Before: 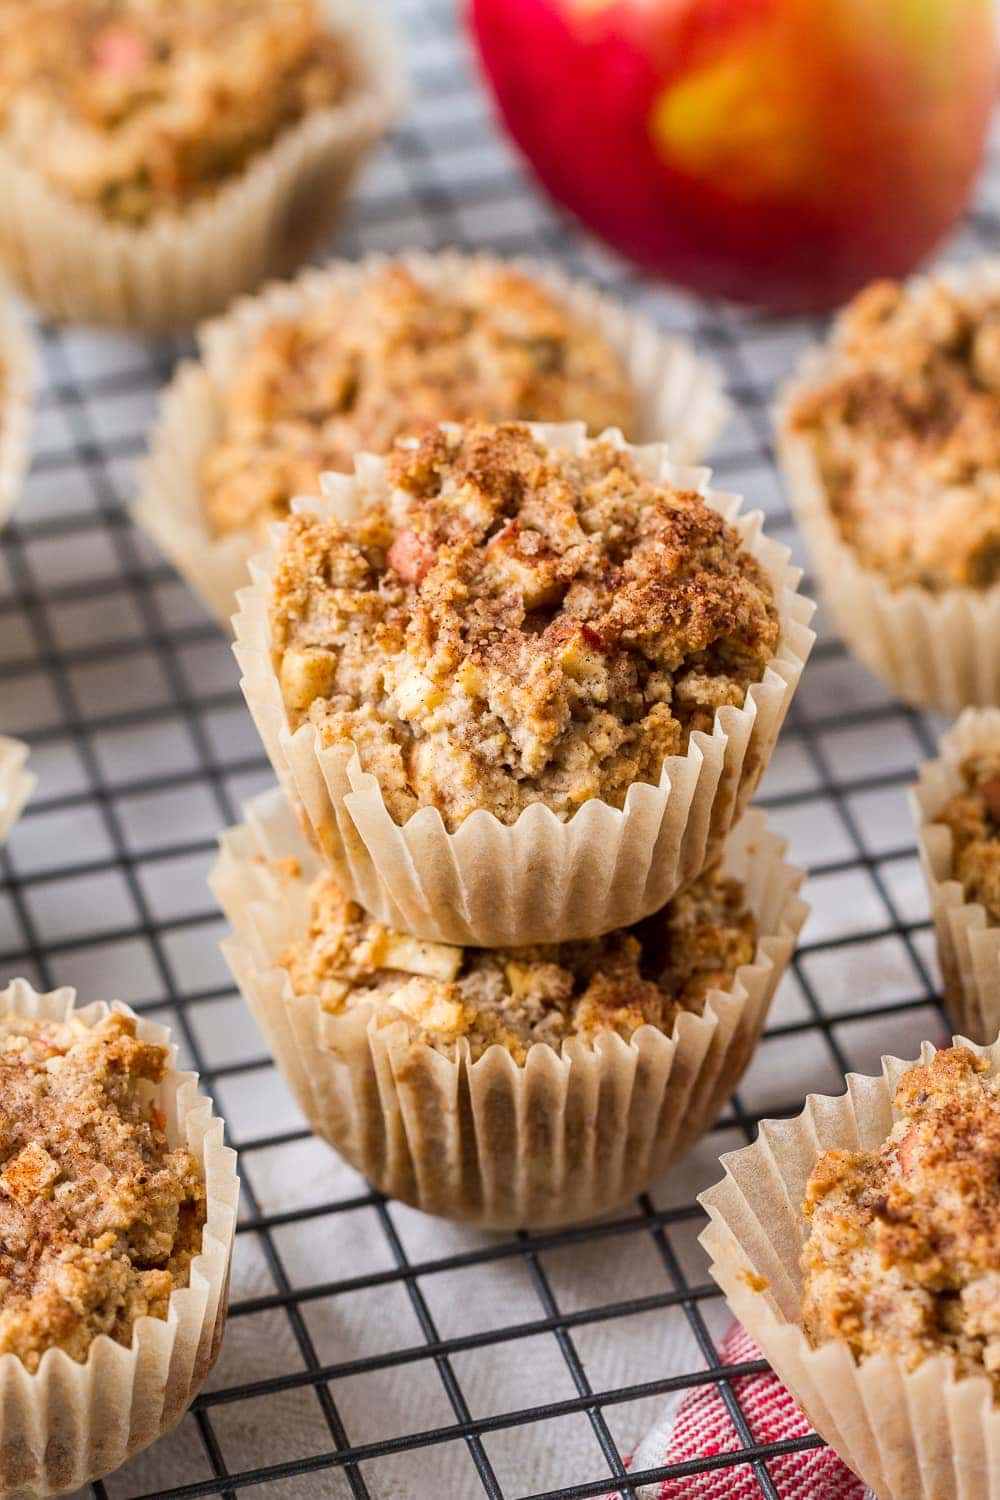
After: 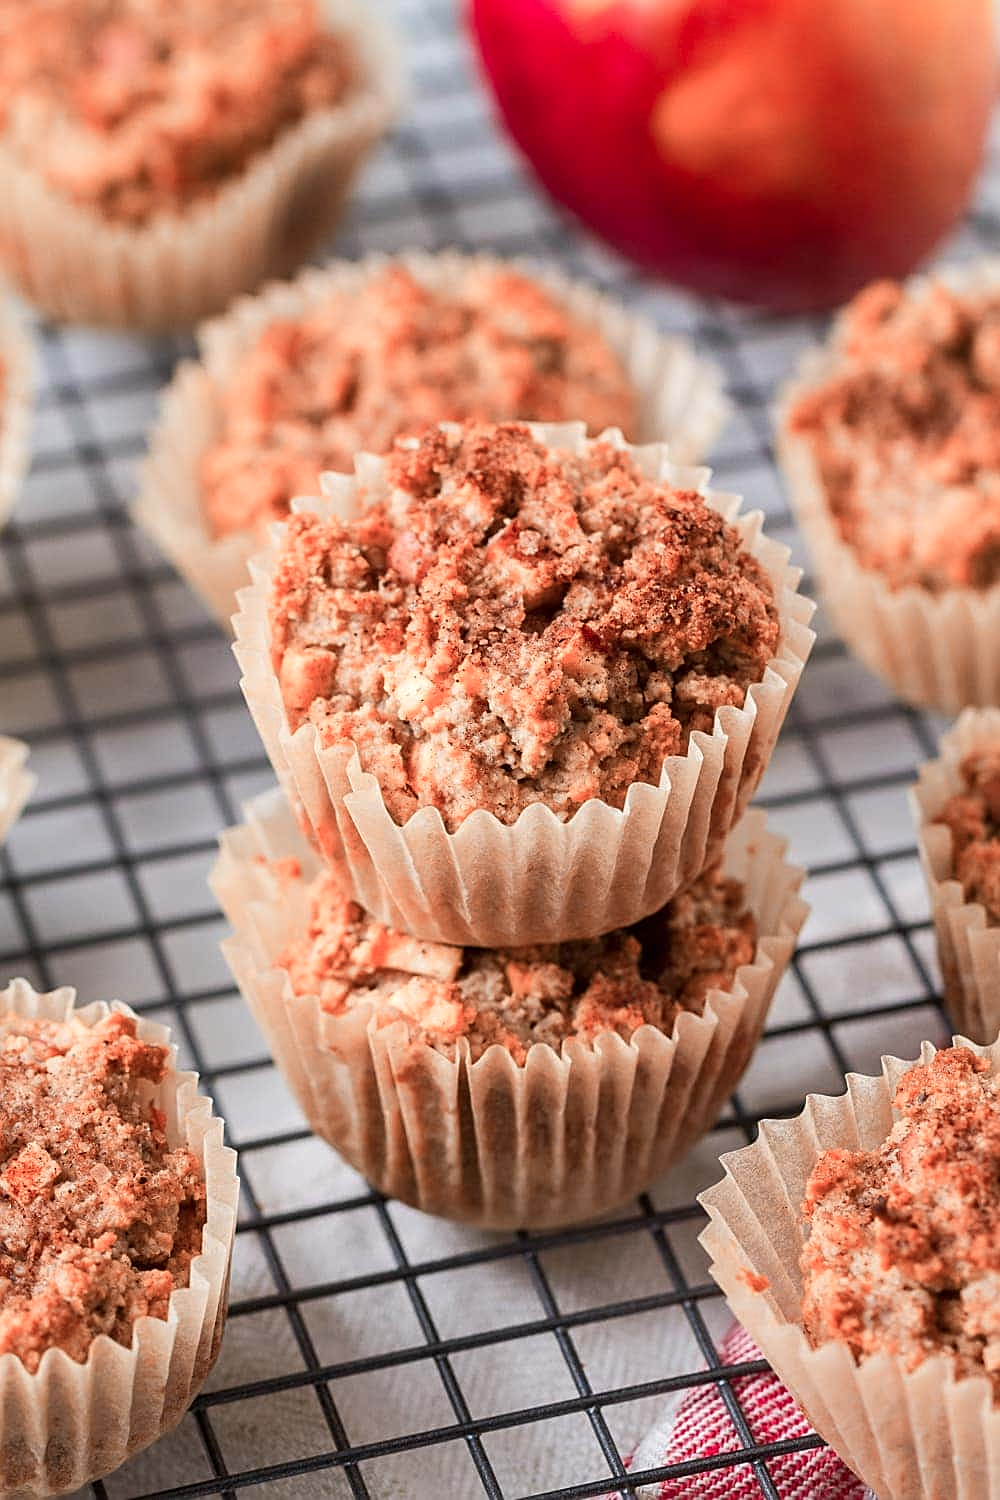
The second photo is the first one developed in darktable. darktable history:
sharpen: on, module defaults
color zones: curves: ch2 [(0, 0.5) (0.084, 0.497) (0.323, 0.335) (0.4, 0.497) (1, 0.5)]
